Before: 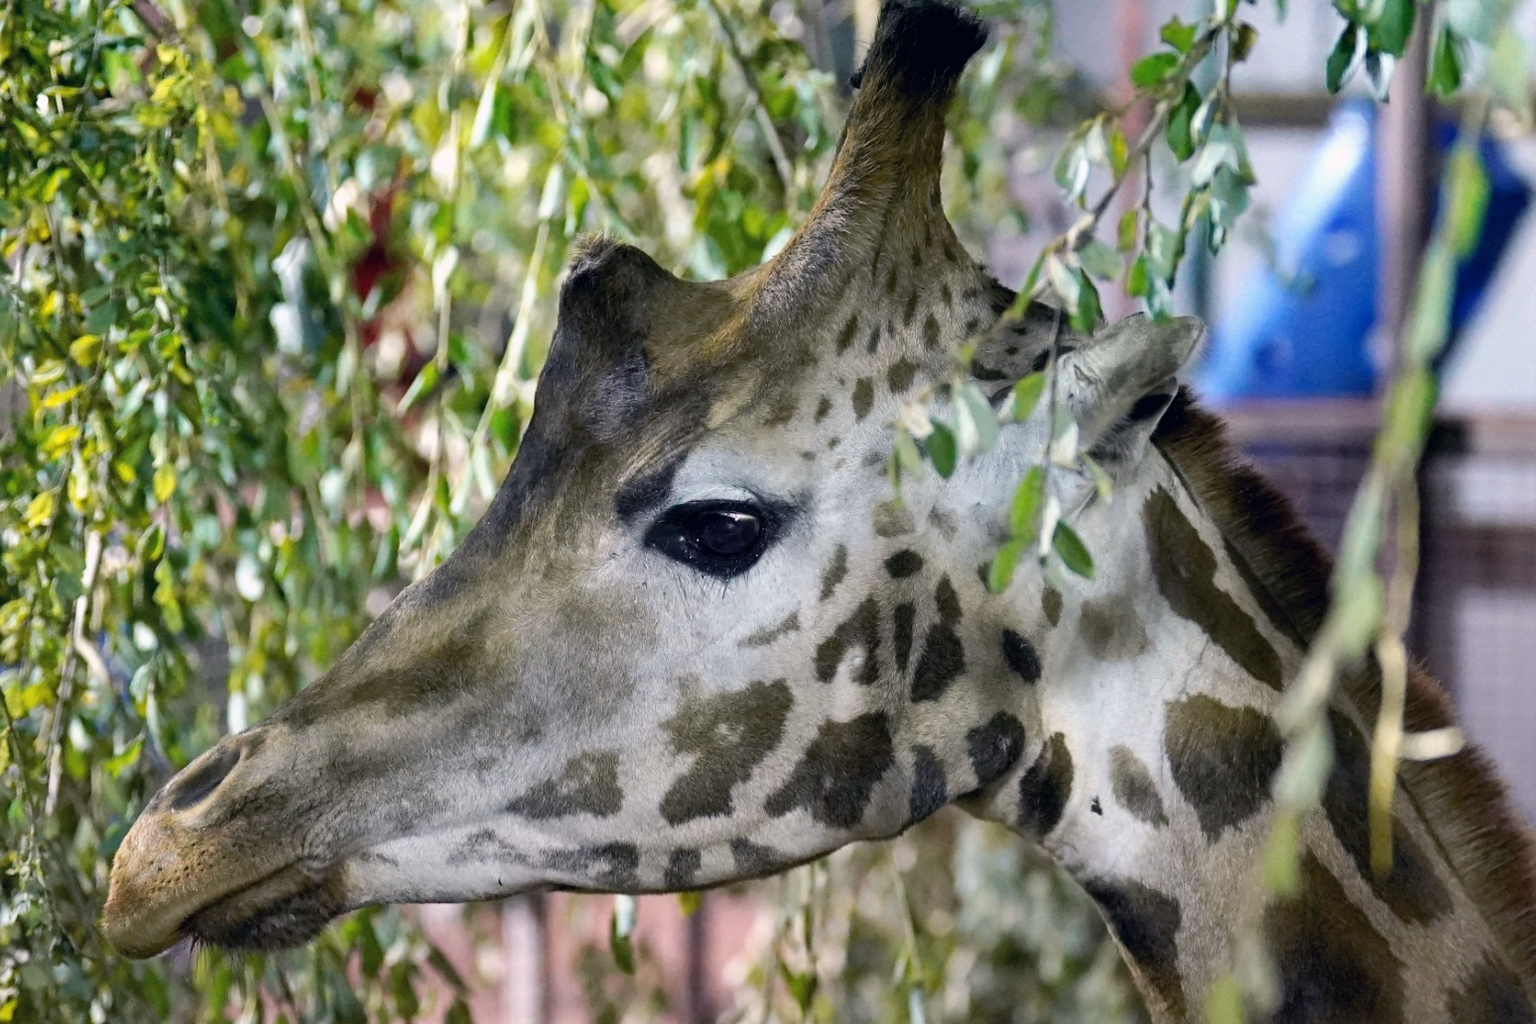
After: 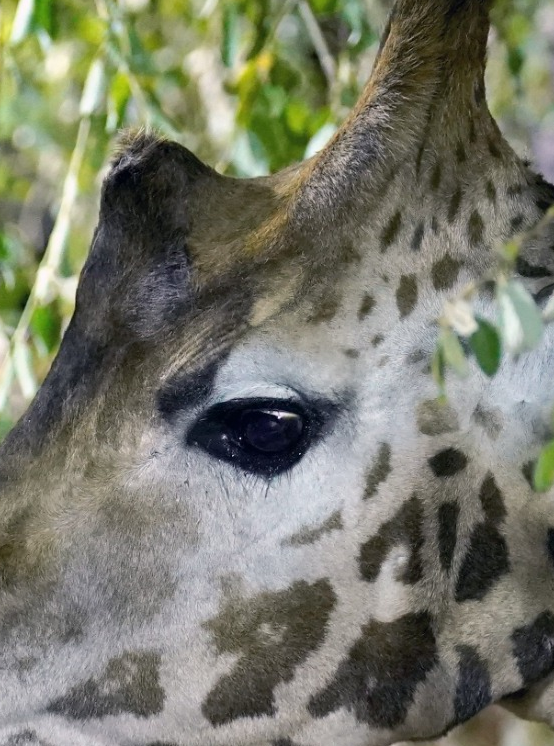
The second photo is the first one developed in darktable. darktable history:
crop and rotate: left 29.927%, top 10.343%, right 34.24%, bottom 17.346%
